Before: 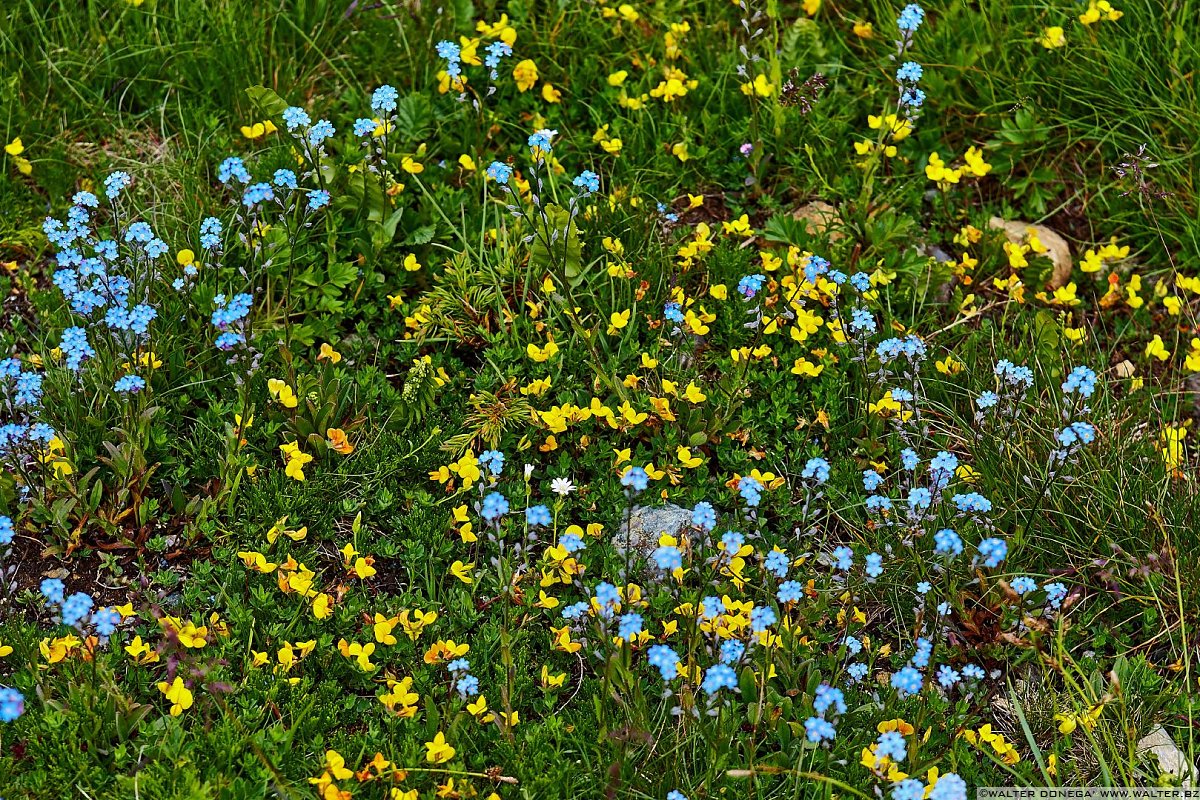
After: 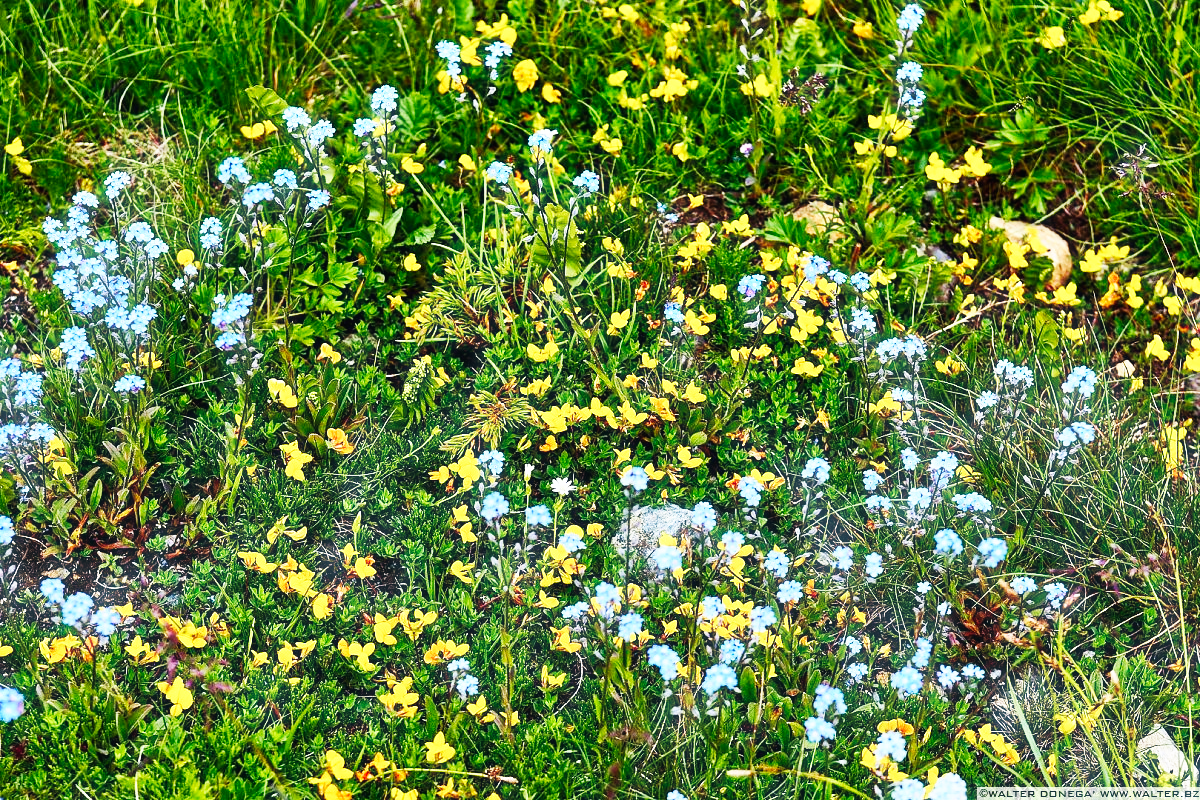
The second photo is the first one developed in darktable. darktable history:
haze removal: strength -0.1, adaptive false
base curve: curves: ch0 [(0, 0) (0.007, 0.004) (0.027, 0.03) (0.046, 0.07) (0.207, 0.54) (0.442, 0.872) (0.673, 0.972) (1, 1)], preserve colors none
